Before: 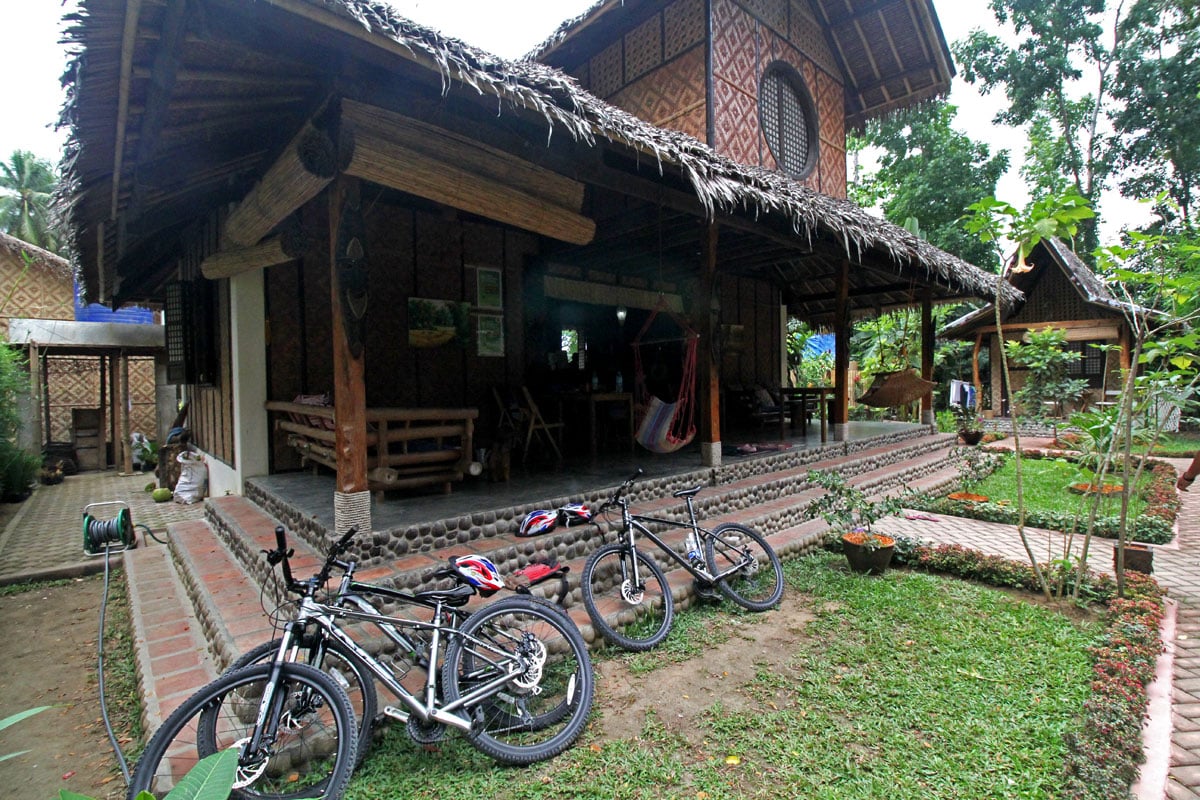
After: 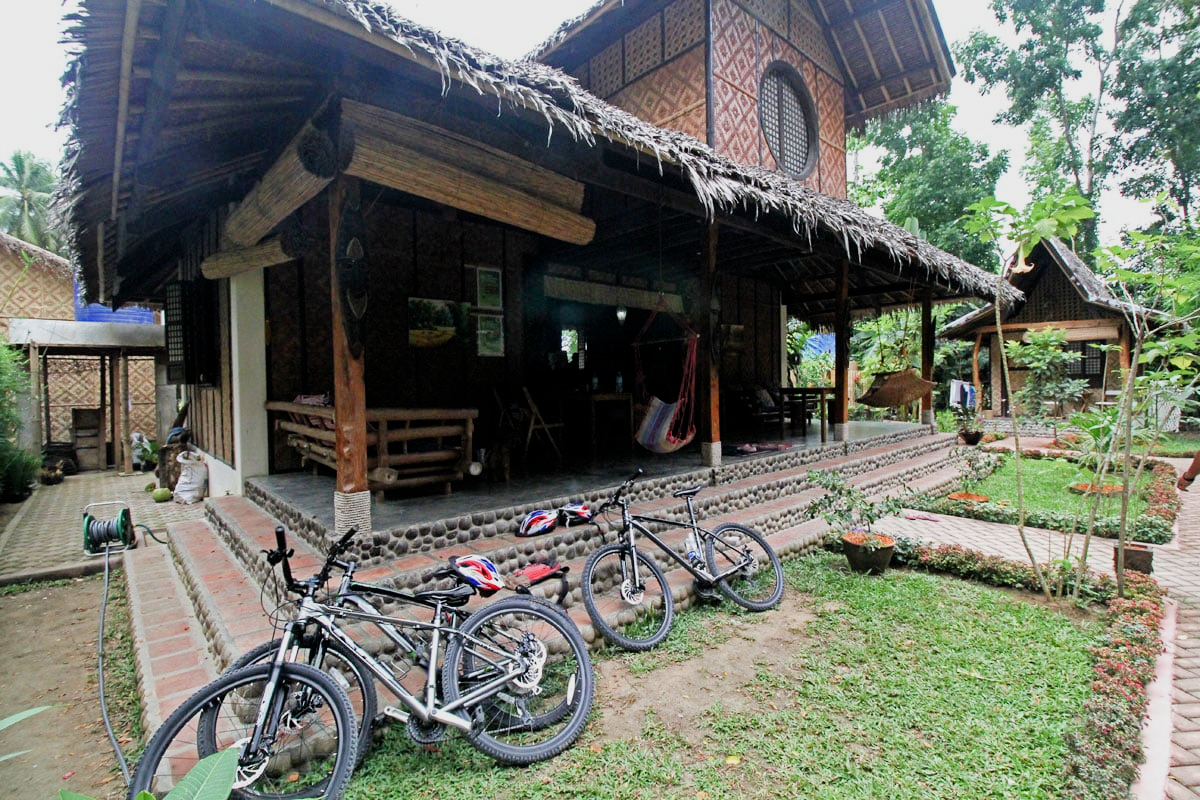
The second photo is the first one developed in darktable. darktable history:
color balance rgb: perceptual saturation grading › global saturation -0.129%, perceptual saturation grading › highlights -19.783%, perceptual saturation grading › shadows 20.009%
filmic rgb: black relative exposure -7.65 EV, white relative exposure 4.56 EV, hardness 3.61
exposure: black level correction 0, exposure 0.695 EV, compensate highlight preservation false
